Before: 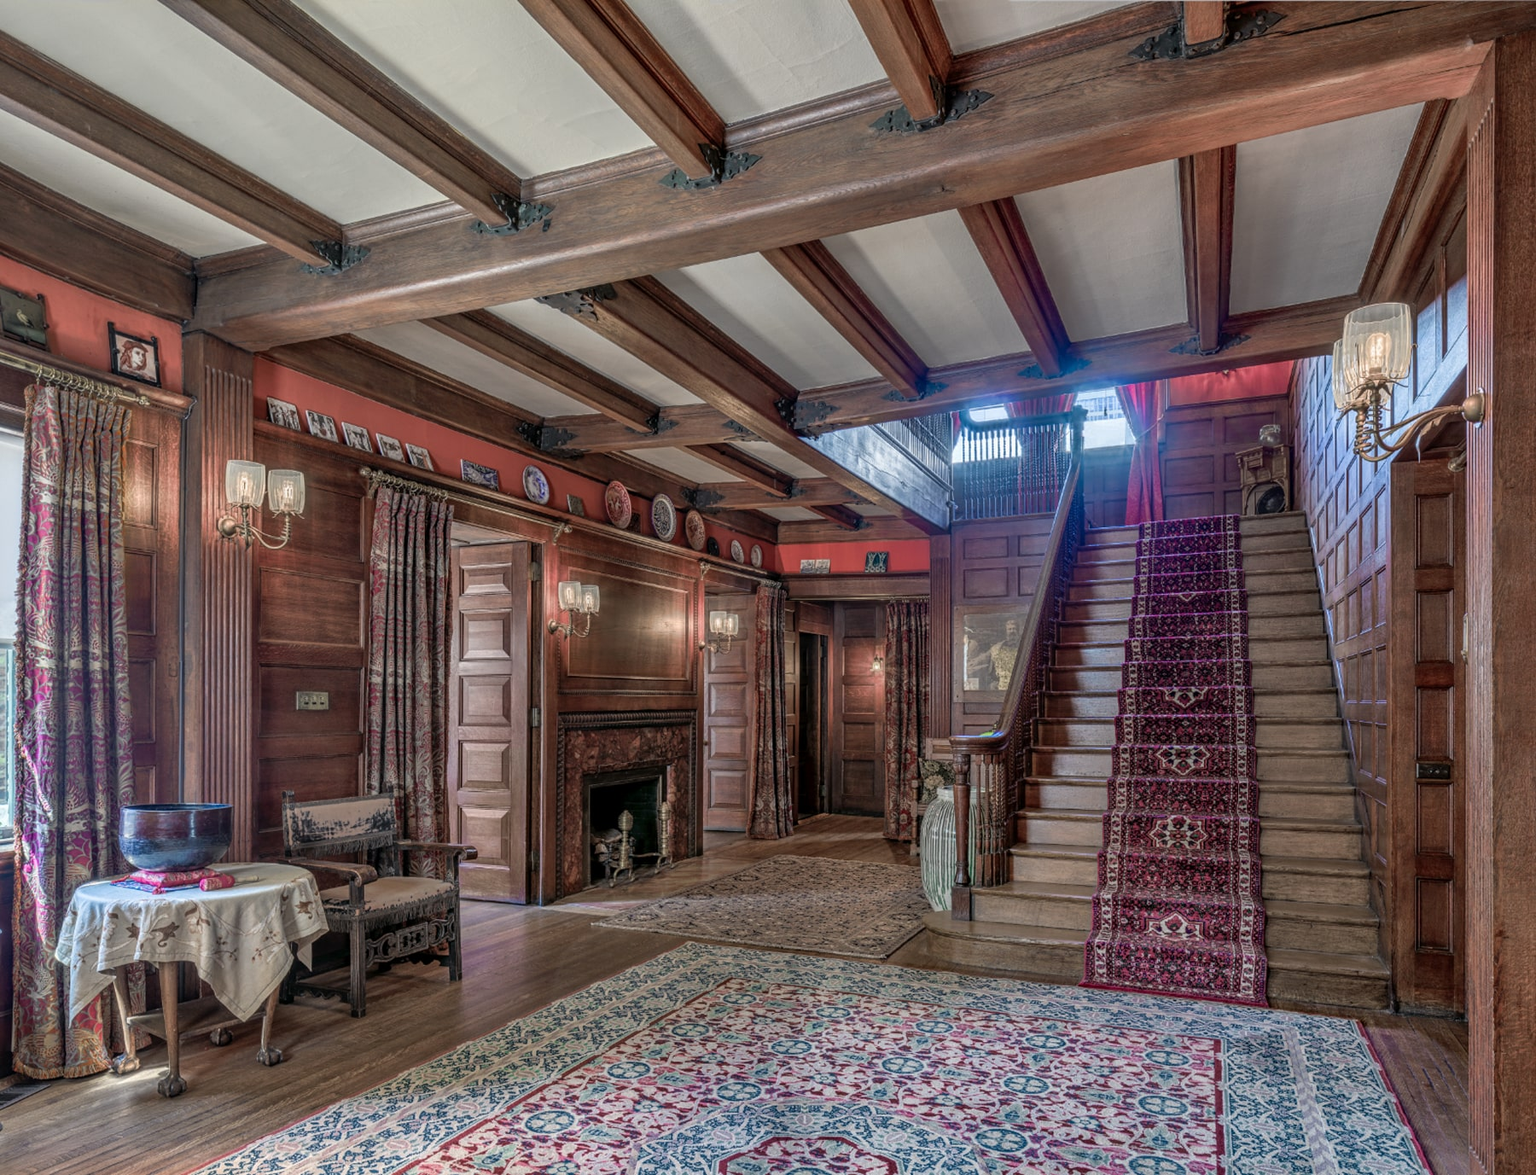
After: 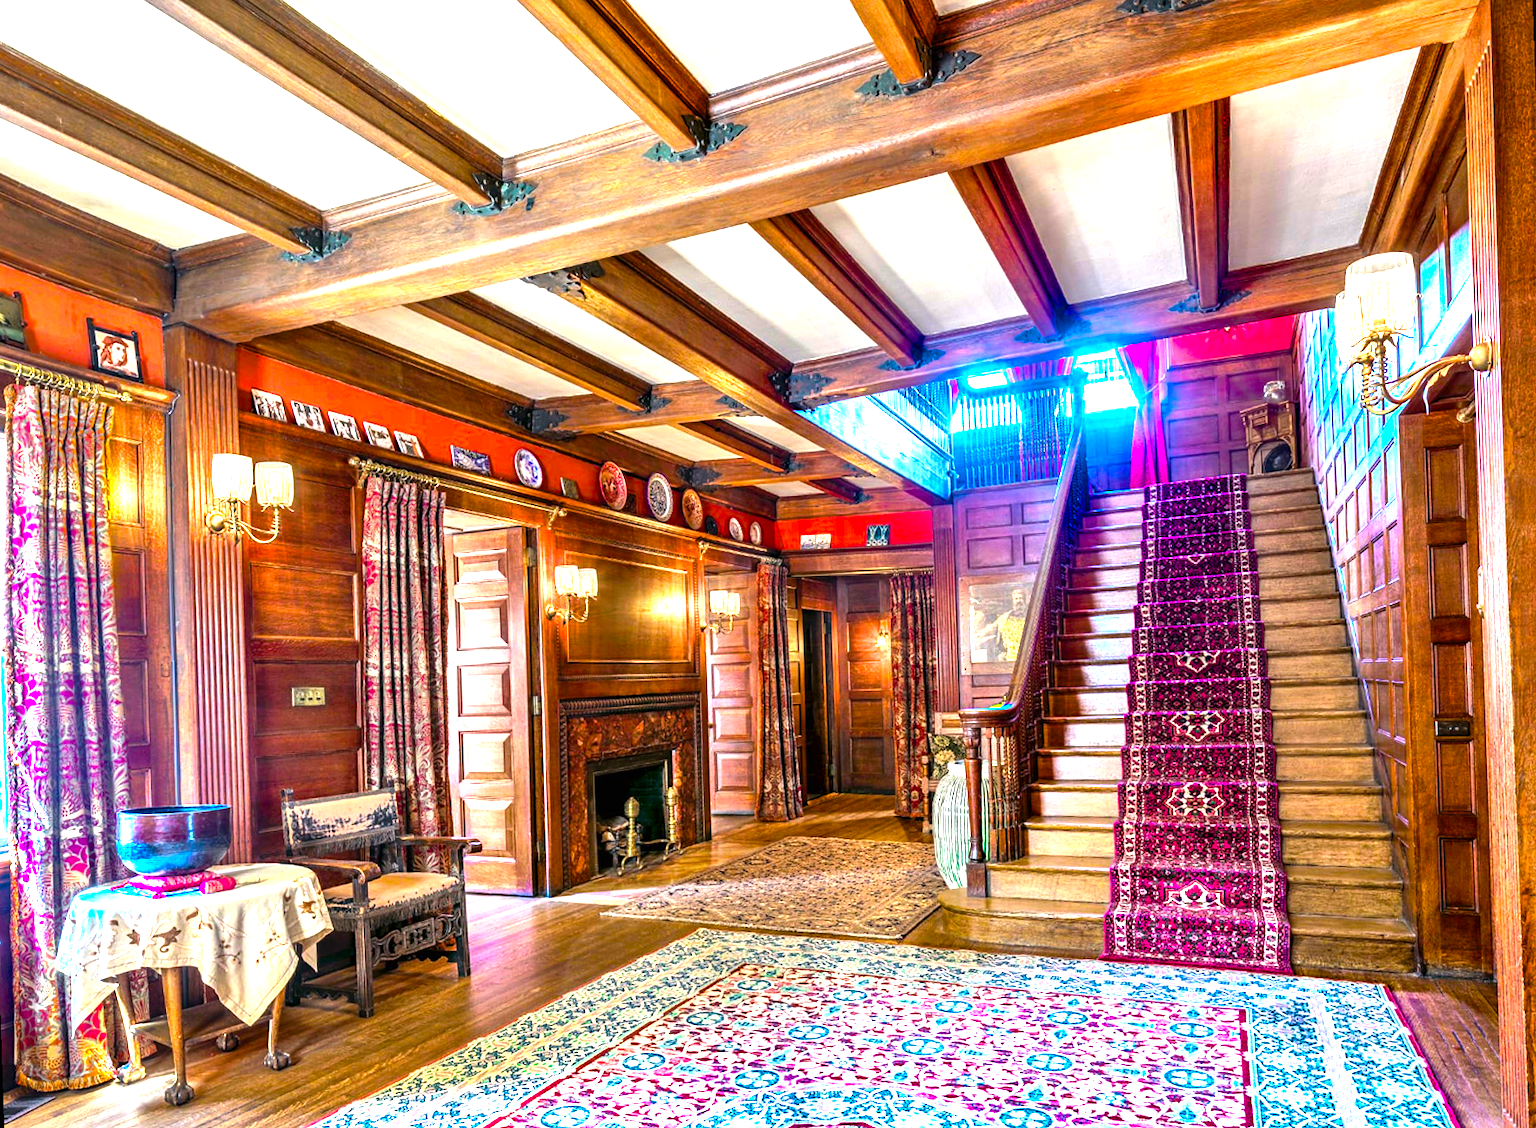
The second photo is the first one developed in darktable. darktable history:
rotate and perspective: rotation -2°, crop left 0.022, crop right 0.978, crop top 0.049, crop bottom 0.951
color balance rgb: linear chroma grading › shadows -40%, linear chroma grading › highlights 40%, linear chroma grading › global chroma 45%, linear chroma grading › mid-tones -30%, perceptual saturation grading › global saturation 55%, perceptual saturation grading › highlights -50%, perceptual saturation grading › mid-tones 40%, perceptual saturation grading › shadows 30%, perceptual brilliance grading › global brilliance 20%, perceptual brilliance grading › shadows -40%, global vibrance 35%
exposure: black level correction 0, exposure 1.5 EV, compensate exposure bias true, compensate highlight preservation false
